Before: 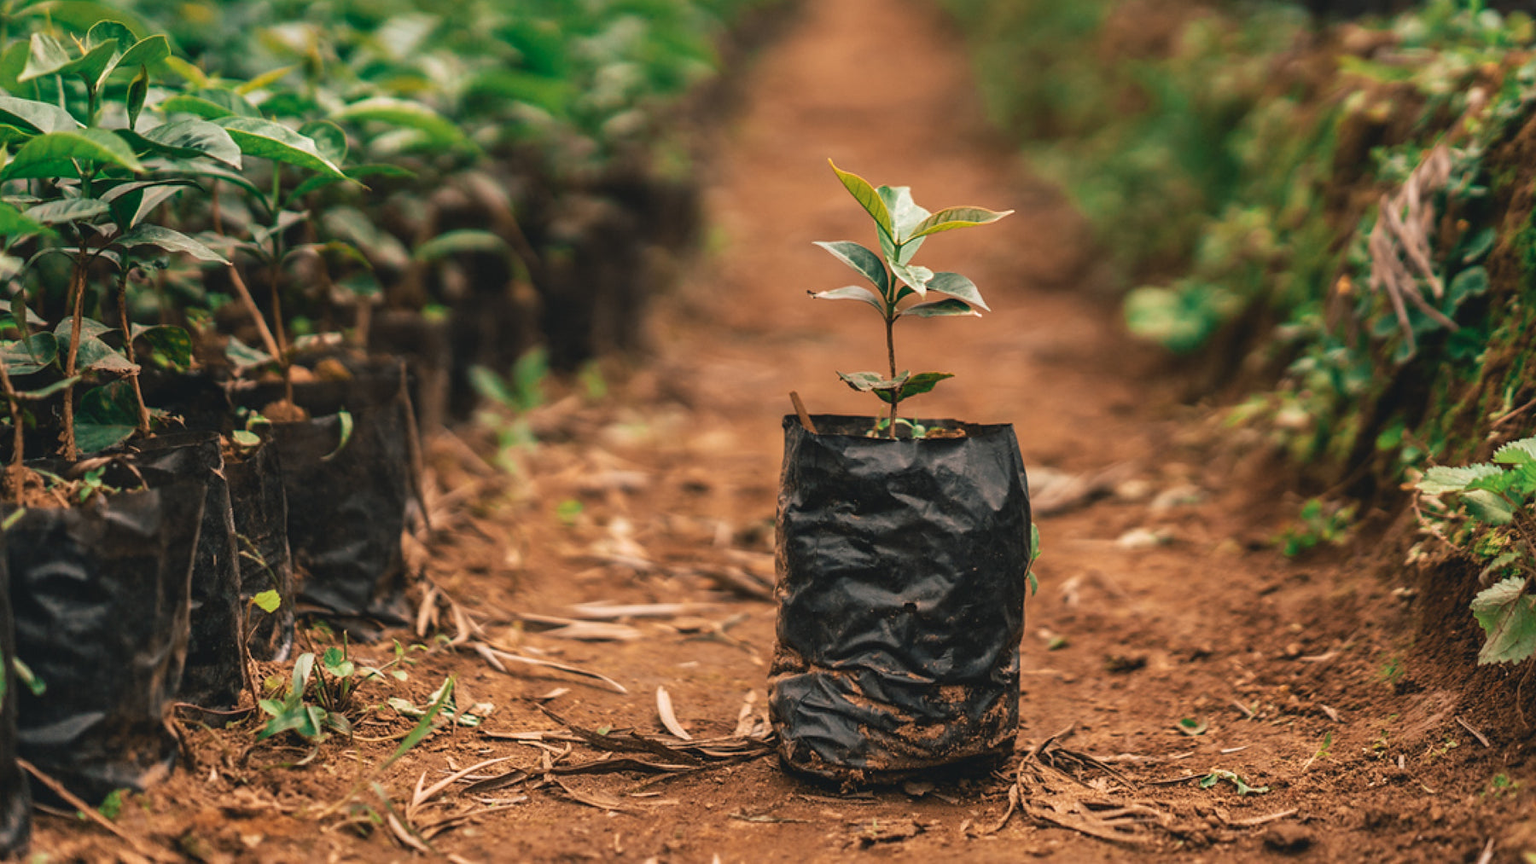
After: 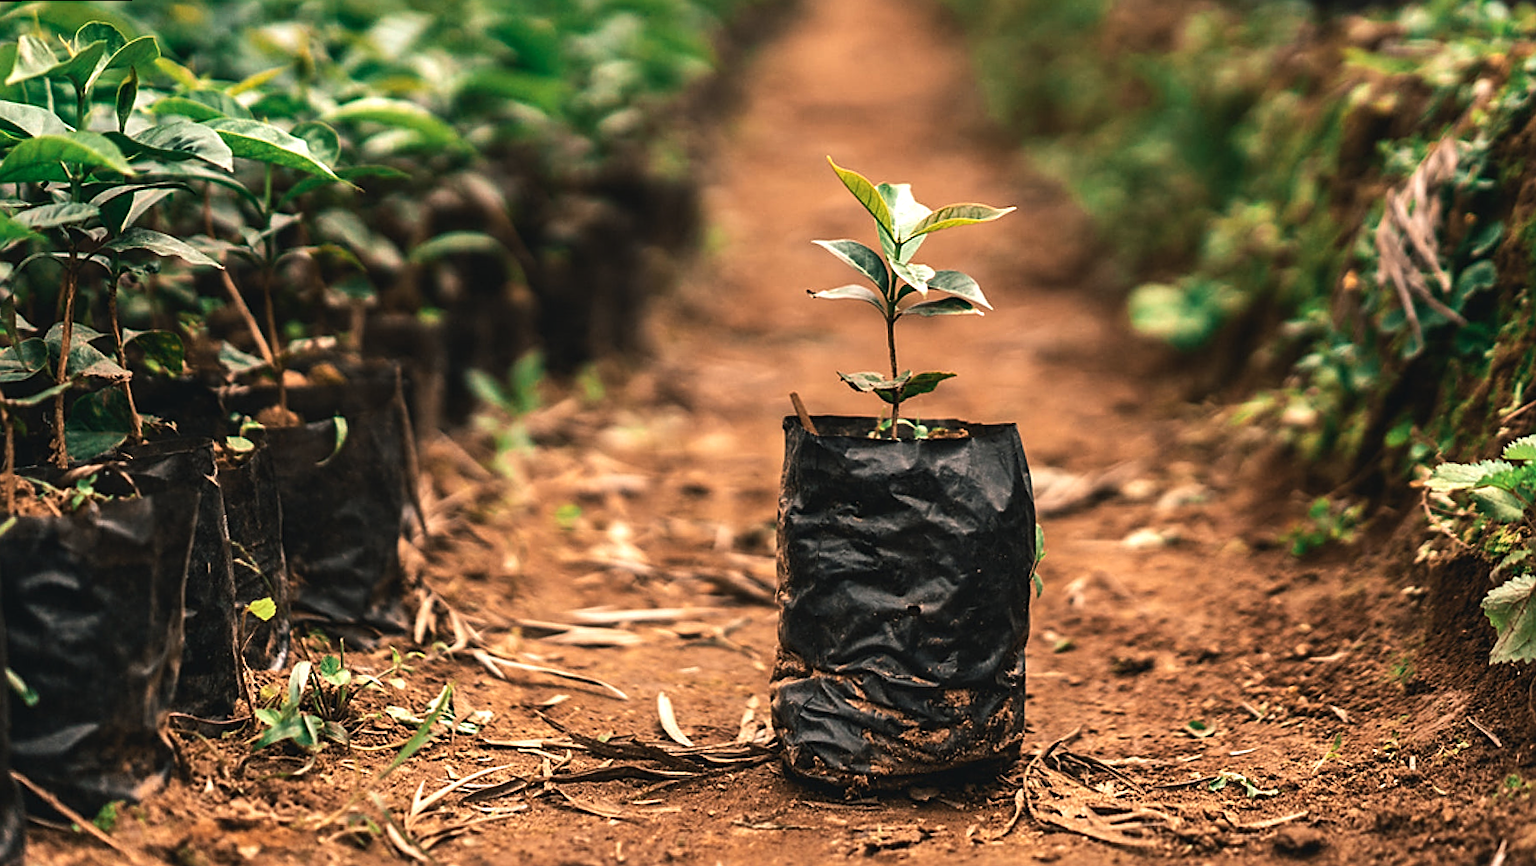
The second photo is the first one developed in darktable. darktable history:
tone equalizer: -8 EV -0.75 EV, -7 EV -0.7 EV, -6 EV -0.6 EV, -5 EV -0.4 EV, -3 EV 0.4 EV, -2 EV 0.6 EV, -1 EV 0.7 EV, +0 EV 0.75 EV, edges refinement/feathering 500, mask exposure compensation -1.57 EV, preserve details no
rotate and perspective: rotation -0.45°, automatic cropping original format, crop left 0.008, crop right 0.992, crop top 0.012, crop bottom 0.988
sharpen: on, module defaults
